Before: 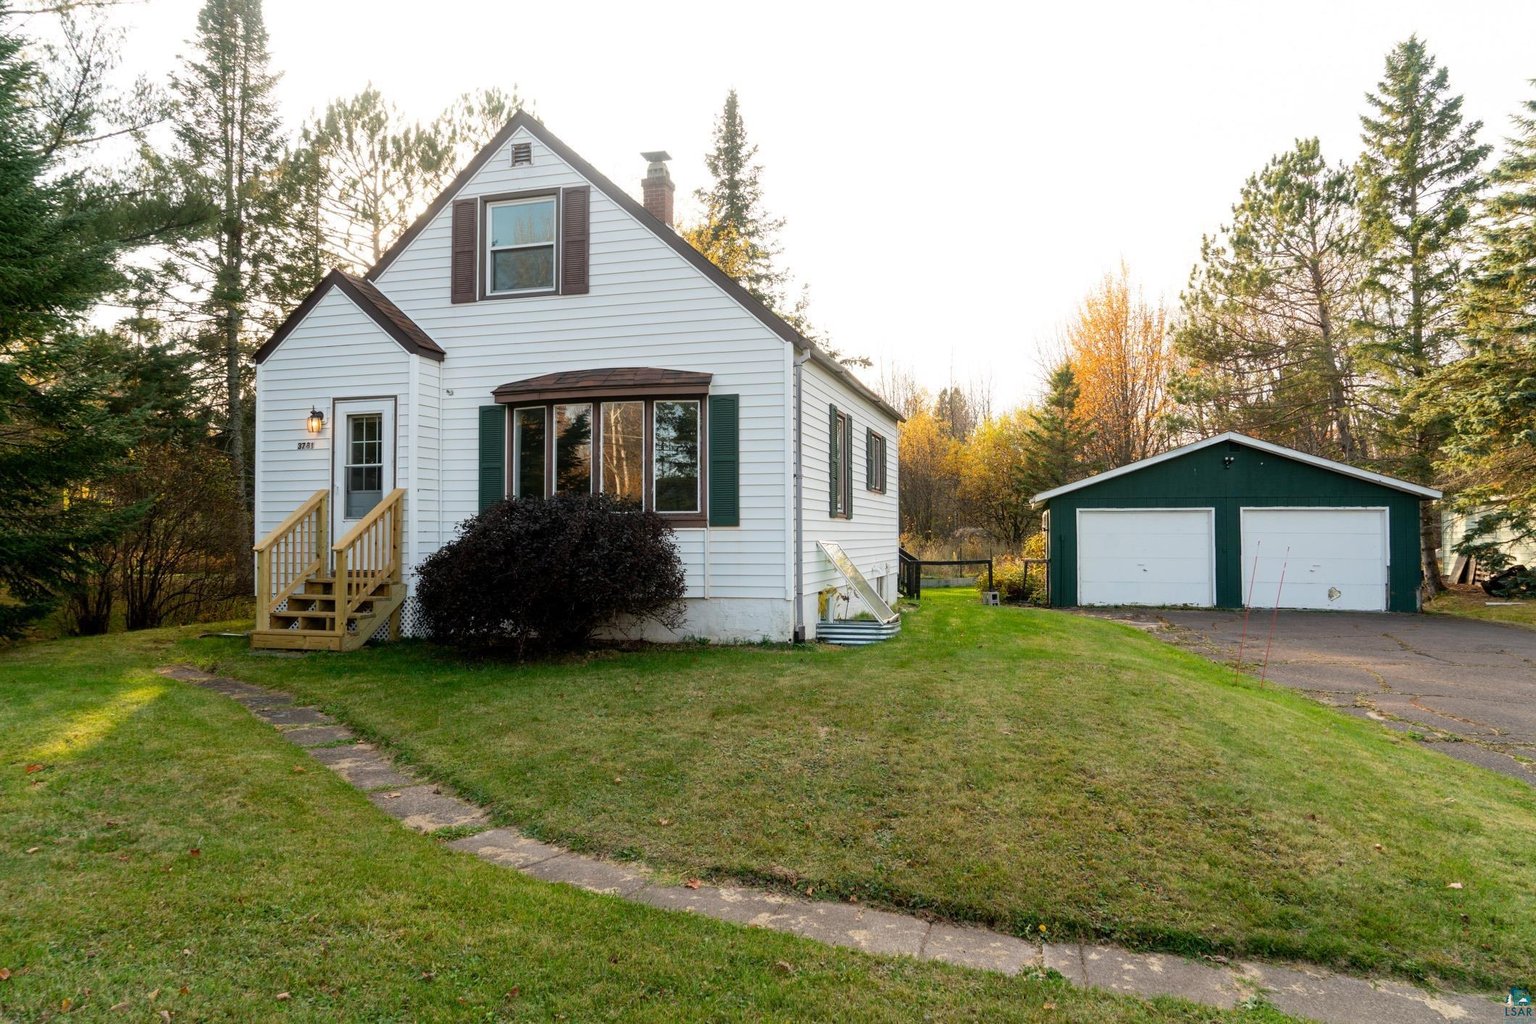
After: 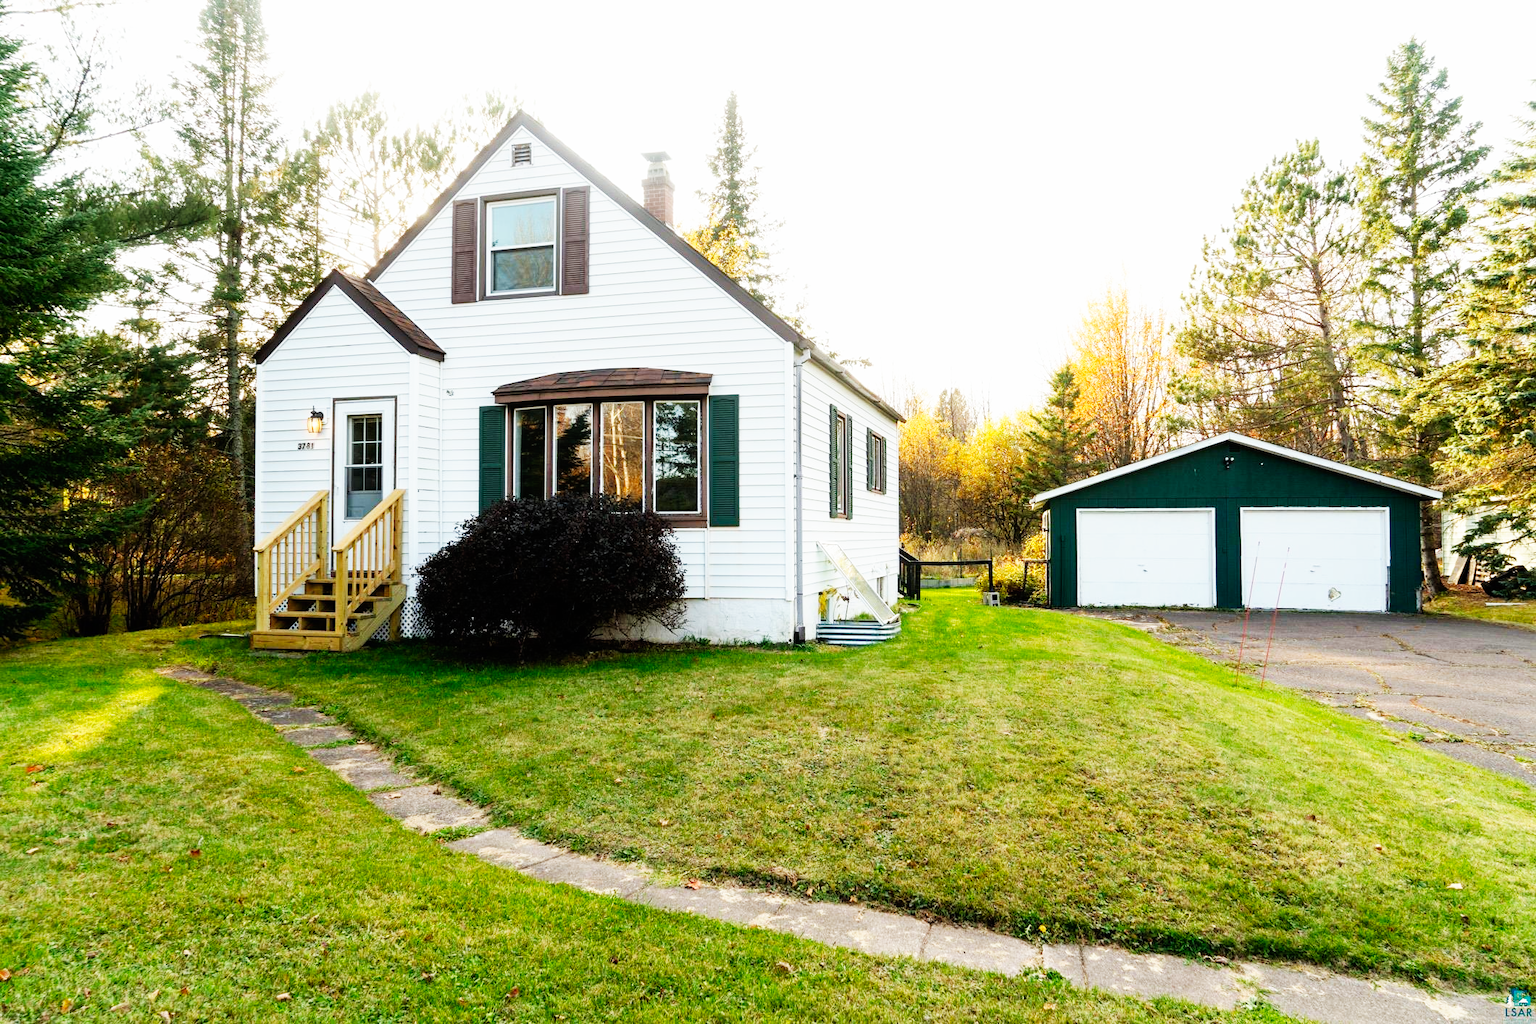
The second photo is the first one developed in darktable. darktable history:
color balance rgb: global vibrance 0.5%
exposure: exposure -0.157 EV, compensate highlight preservation false
base curve: curves: ch0 [(0, 0) (0.007, 0.004) (0.027, 0.03) (0.046, 0.07) (0.207, 0.54) (0.442, 0.872) (0.673, 0.972) (1, 1)], preserve colors none
white balance: red 0.978, blue 0.999
